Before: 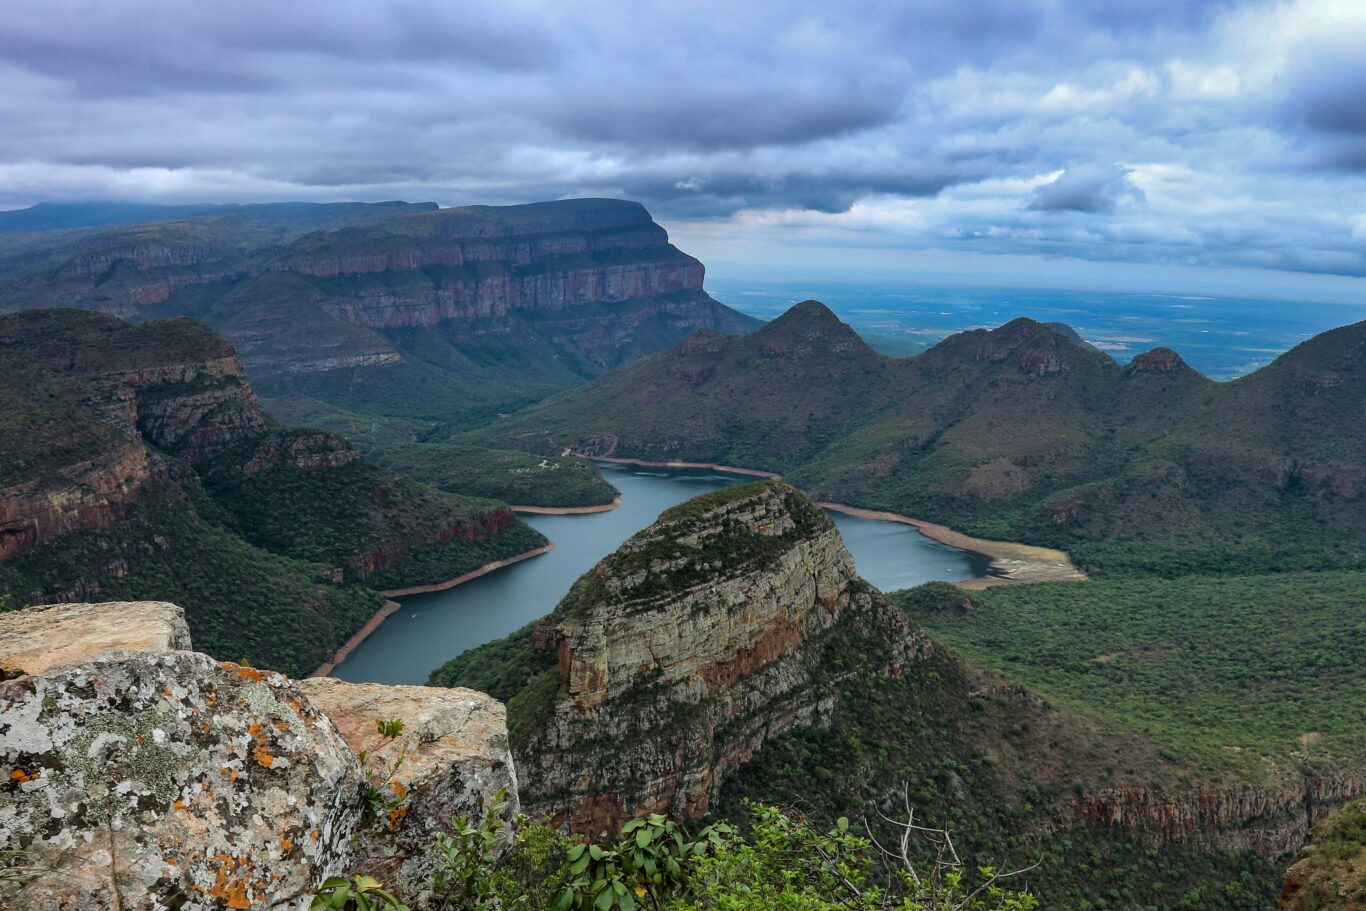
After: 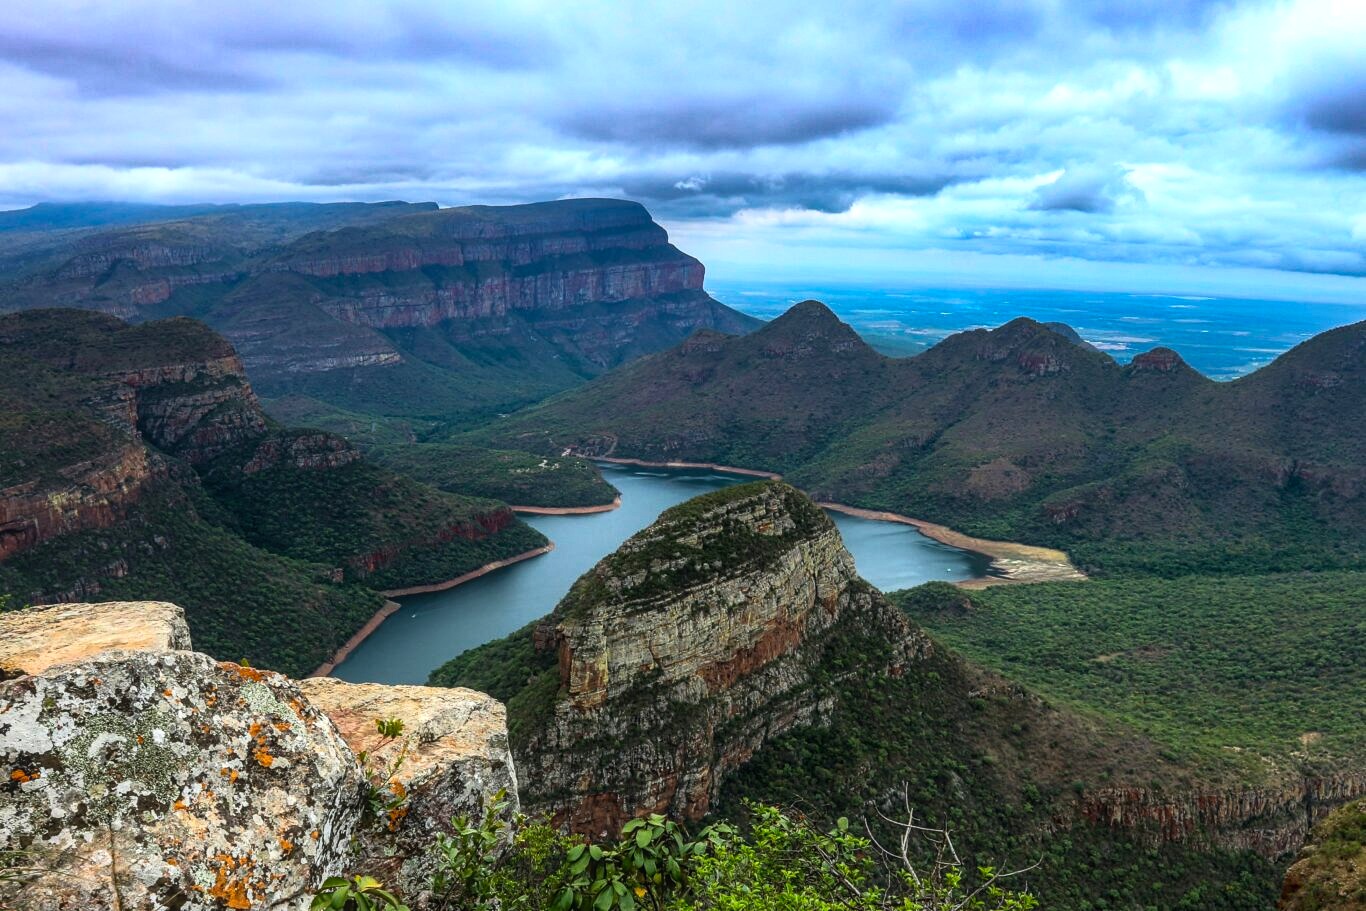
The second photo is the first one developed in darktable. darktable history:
local contrast: on, module defaults
contrast equalizer: y [[0.5, 0.486, 0.447, 0.446, 0.489, 0.5], [0.5 ×6], [0.5 ×6], [0 ×6], [0 ×6]]
color balance rgb: perceptual brilliance grading › highlights 14.29%, perceptual brilliance grading › mid-tones -5.92%, perceptual brilliance grading › shadows -26.83%, global vibrance 31.18%
contrast brightness saturation: contrast 0.2, brightness 0.16, saturation 0.22
